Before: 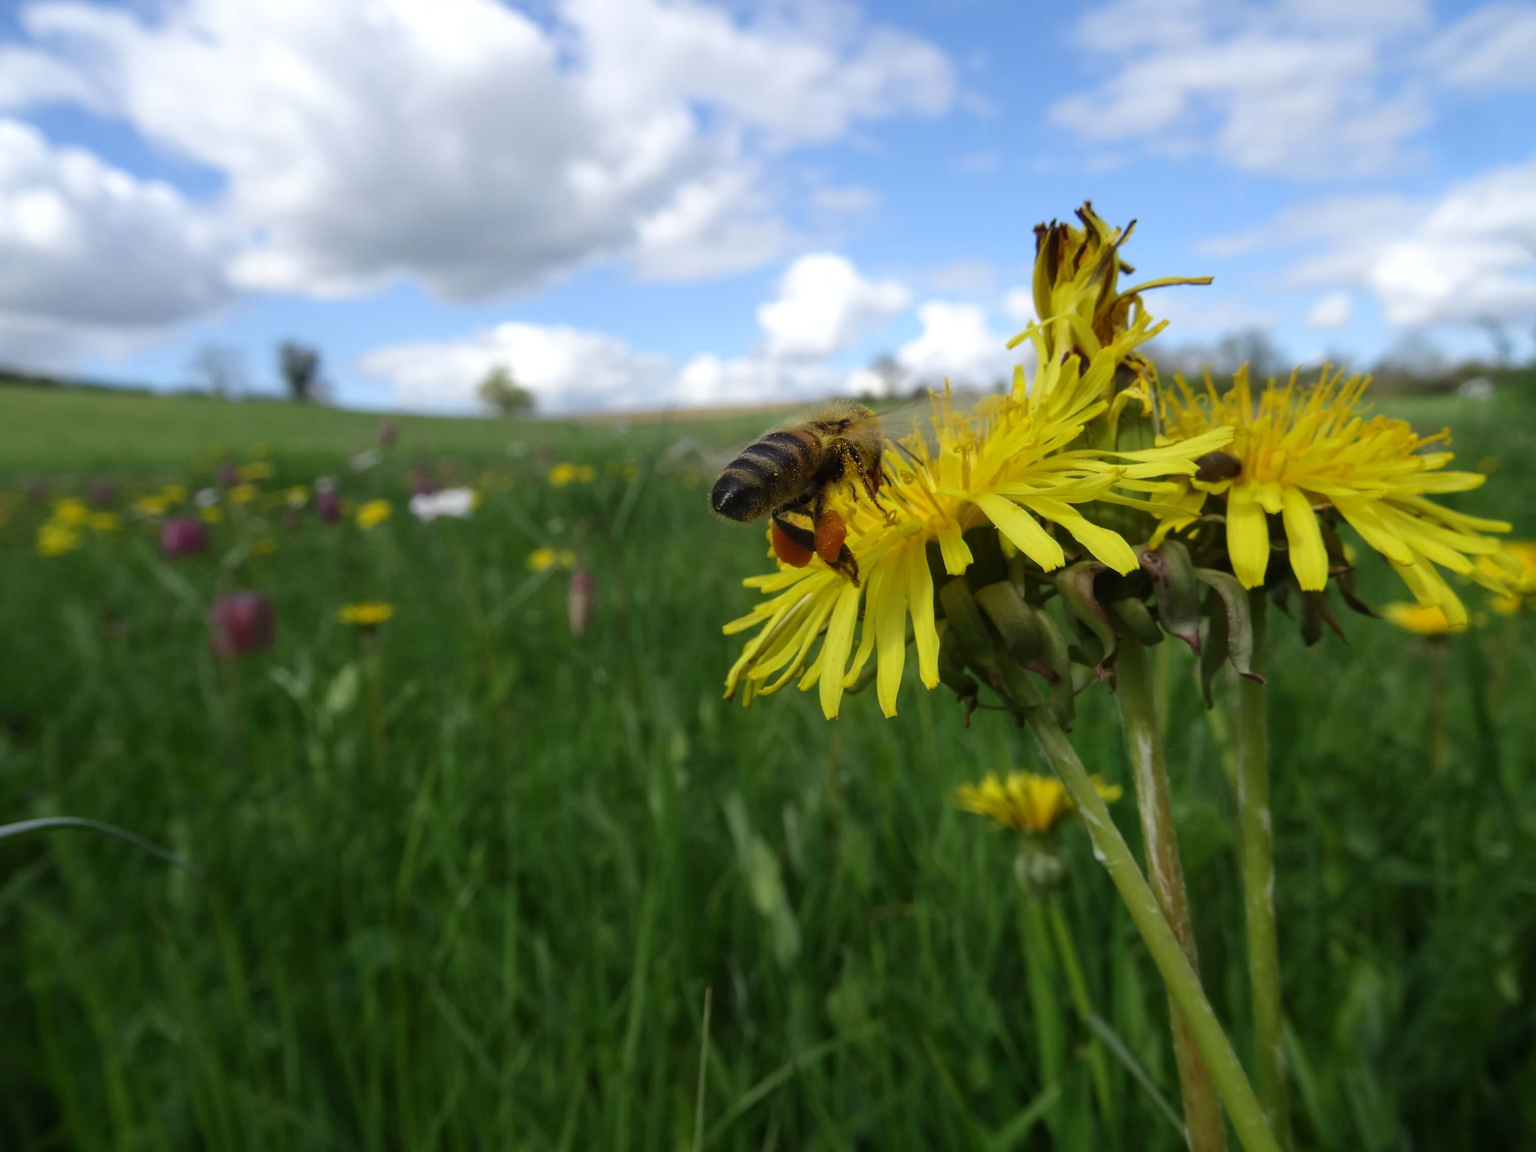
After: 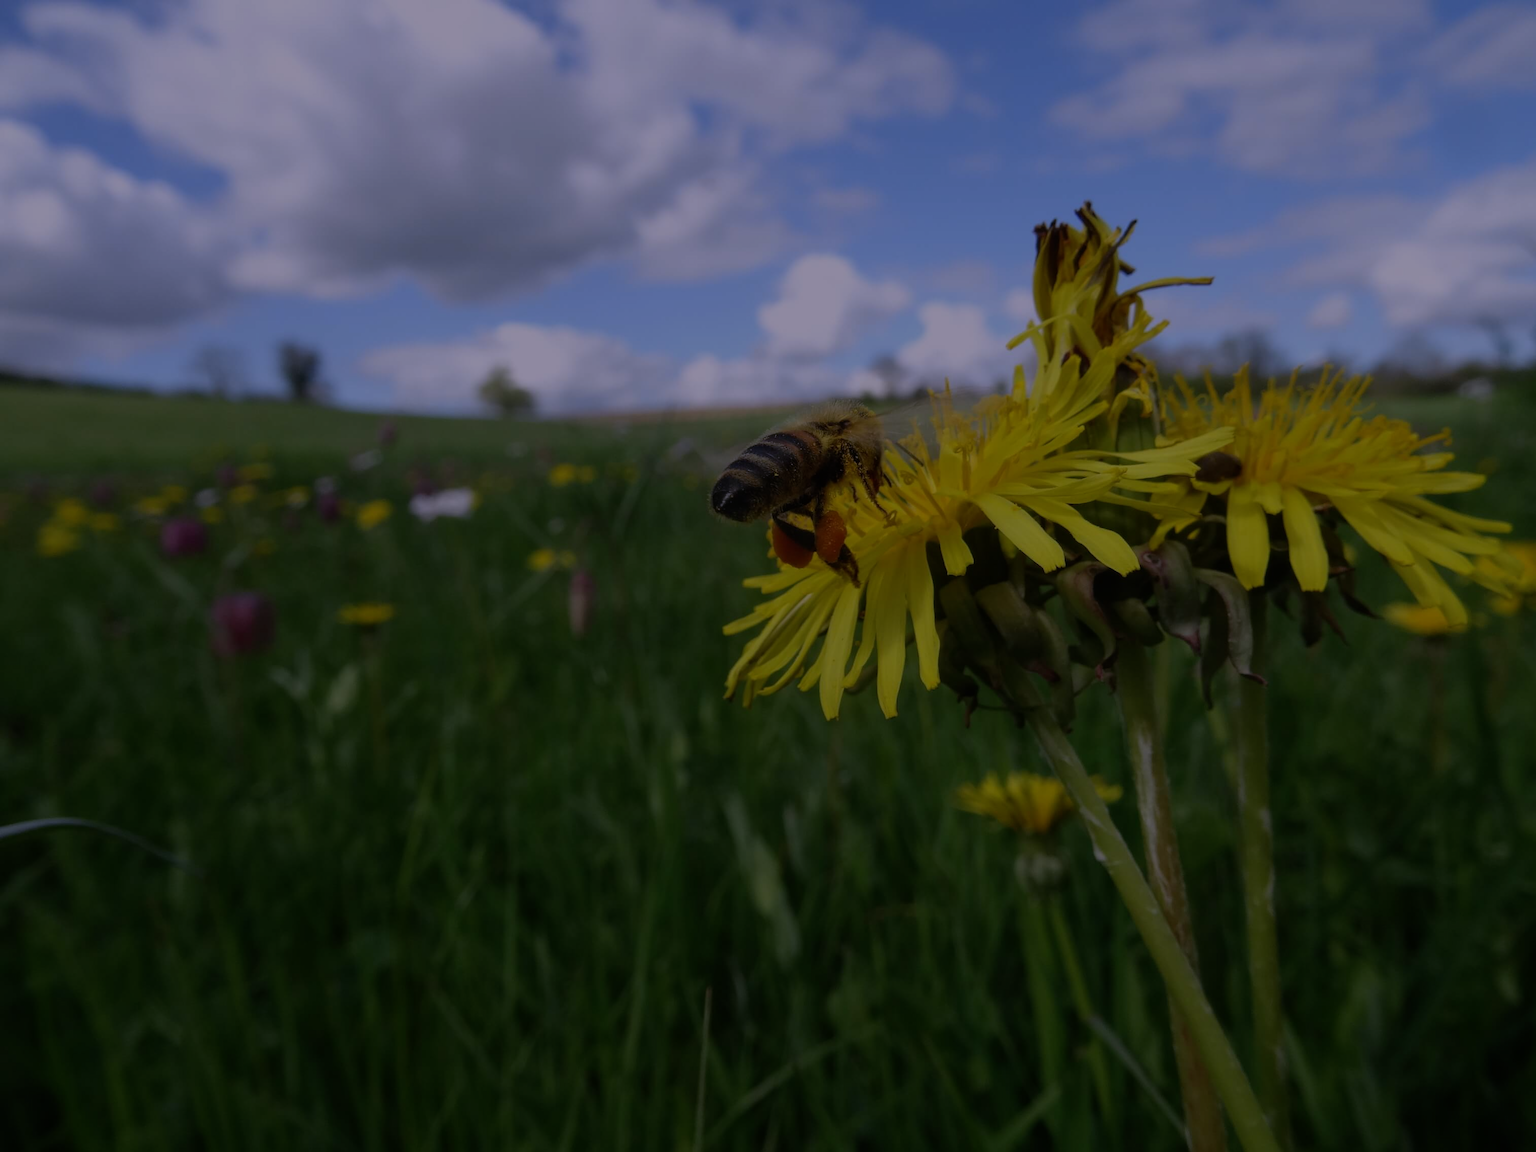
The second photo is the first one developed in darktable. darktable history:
exposure: exposure -2.002 EV, compensate highlight preservation false
white balance: red 1.042, blue 1.17
